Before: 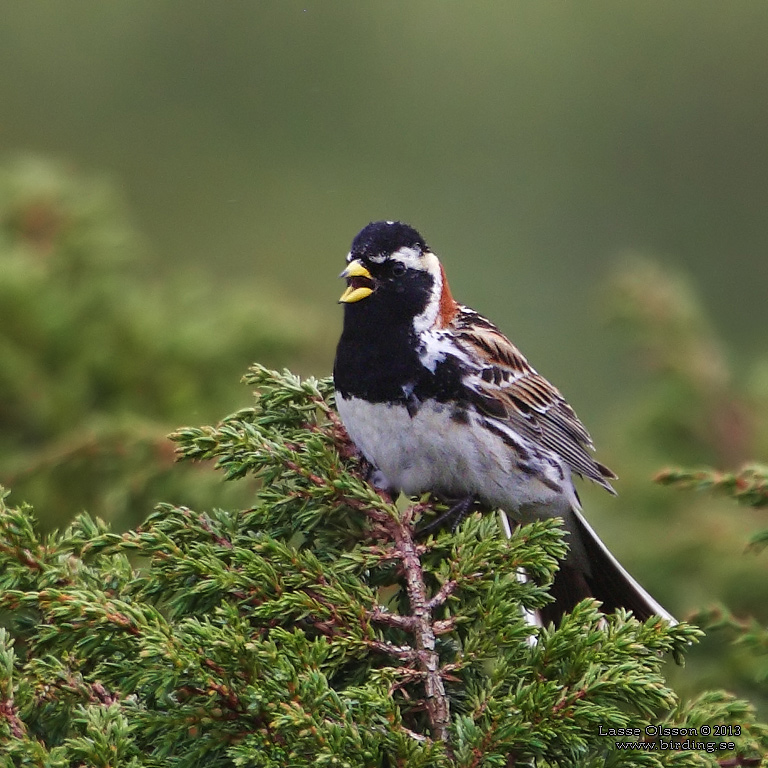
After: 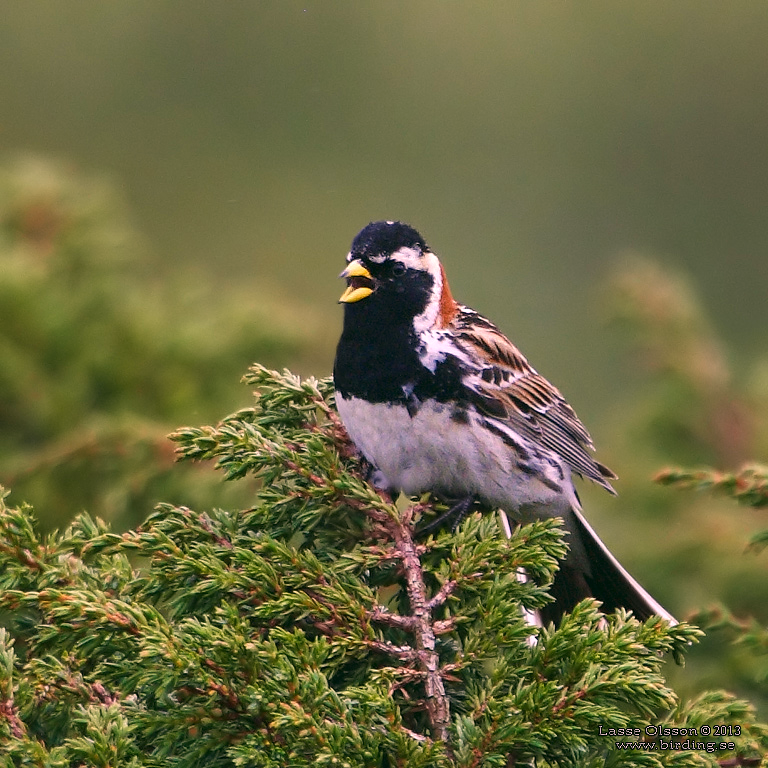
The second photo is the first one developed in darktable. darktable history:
color correction: highlights a* -0.482, highlights b* 9.48, shadows a* -9.48, shadows b* 0.803
white balance: red 1.188, blue 1.11
